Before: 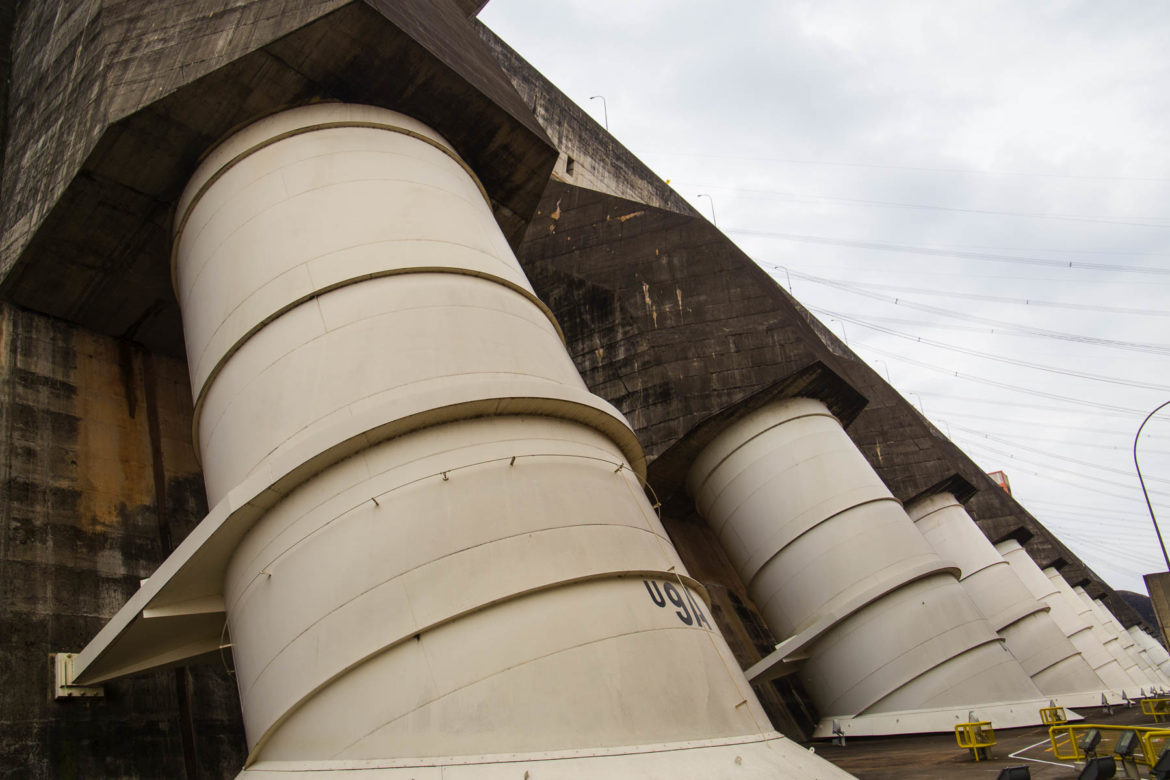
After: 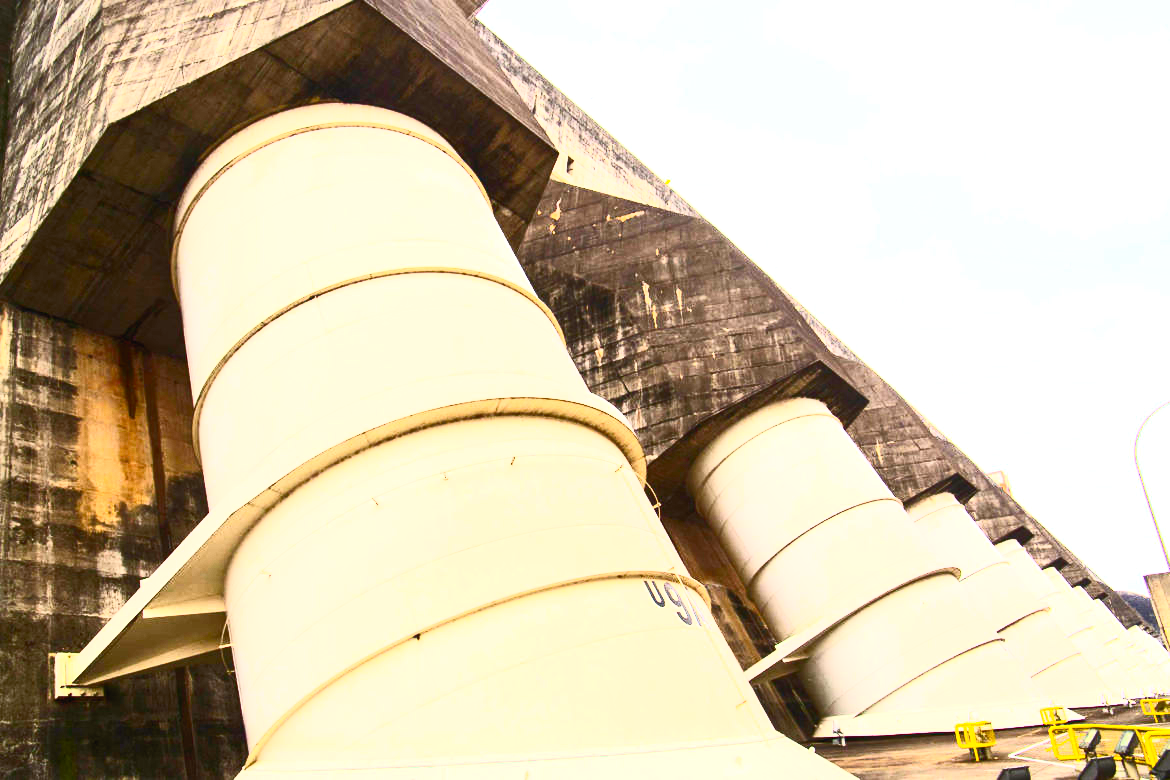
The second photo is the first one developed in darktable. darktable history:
local contrast: mode bilateral grid, contrast 15, coarseness 36, detail 105%, midtone range 0.2
exposure: black level correction 0, exposure 1.1 EV, compensate exposure bias true, compensate highlight preservation false
contrast brightness saturation: contrast 0.83, brightness 0.59, saturation 0.59
